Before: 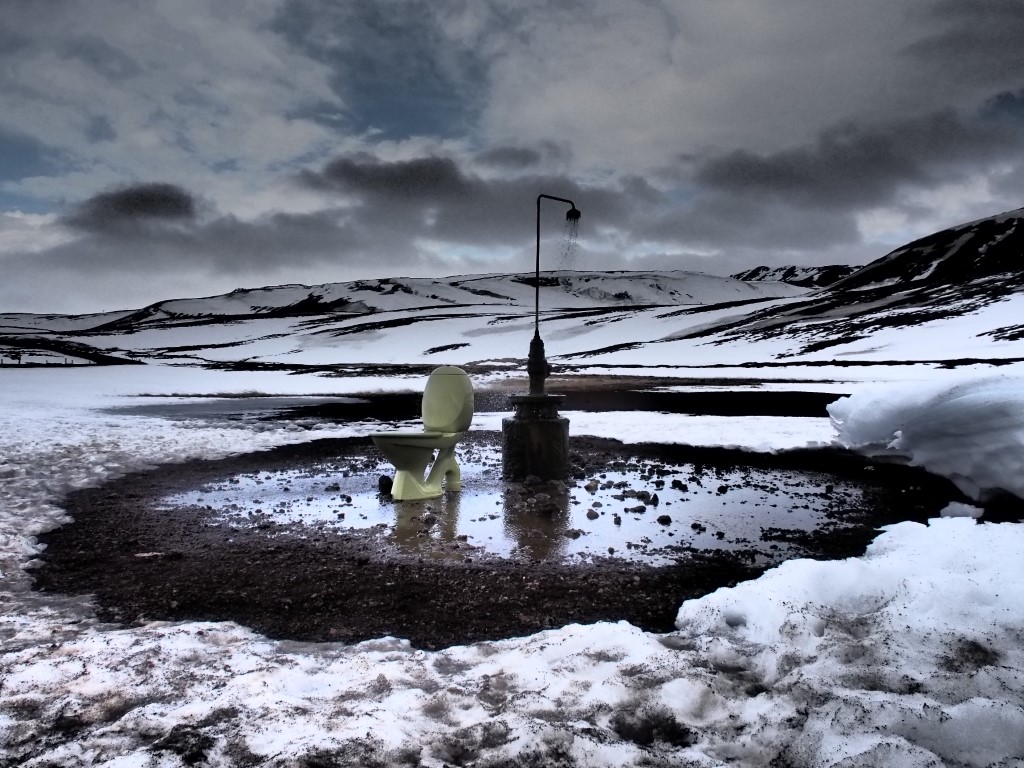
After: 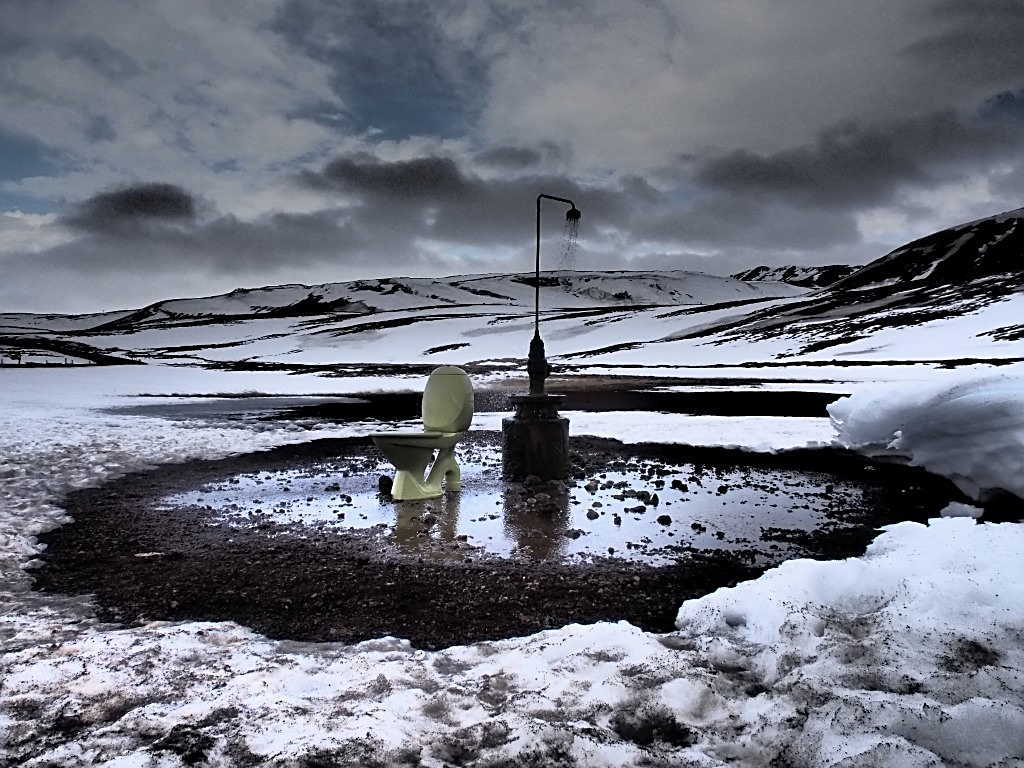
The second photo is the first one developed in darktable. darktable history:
exposure: exposure -0.064 EV, compensate highlight preservation false
sharpen: on, module defaults
